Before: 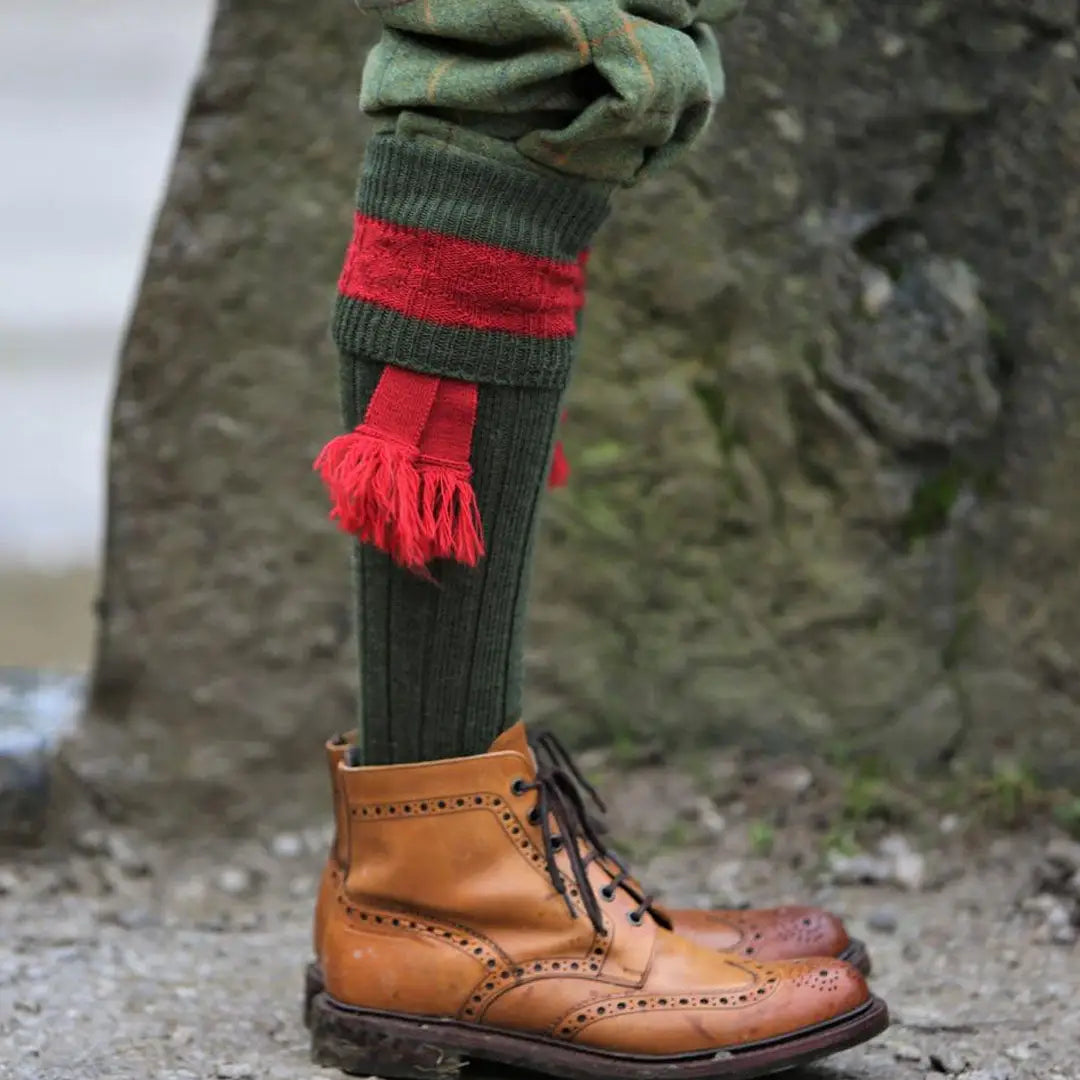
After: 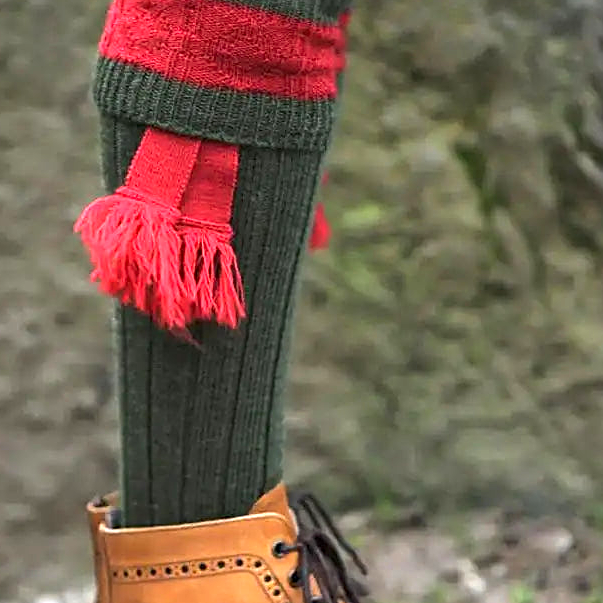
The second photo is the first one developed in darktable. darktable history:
crop and rotate: left 22.13%, top 22.054%, right 22.026%, bottom 22.102%
sharpen: on, module defaults
exposure: black level correction 0.001, exposure 0.955 EV, compensate exposure bias true, compensate highlight preservation false
tone equalizer: -8 EV -0.001 EV, -7 EV 0.001 EV, -6 EV -0.002 EV, -5 EV -0.003 EV, -4 EV -0.062 EV, -3 EV -0.222 EV, -2 EV -0.267 EV, -1 EV 0.105 EV, +0 EV 0.303 EV
